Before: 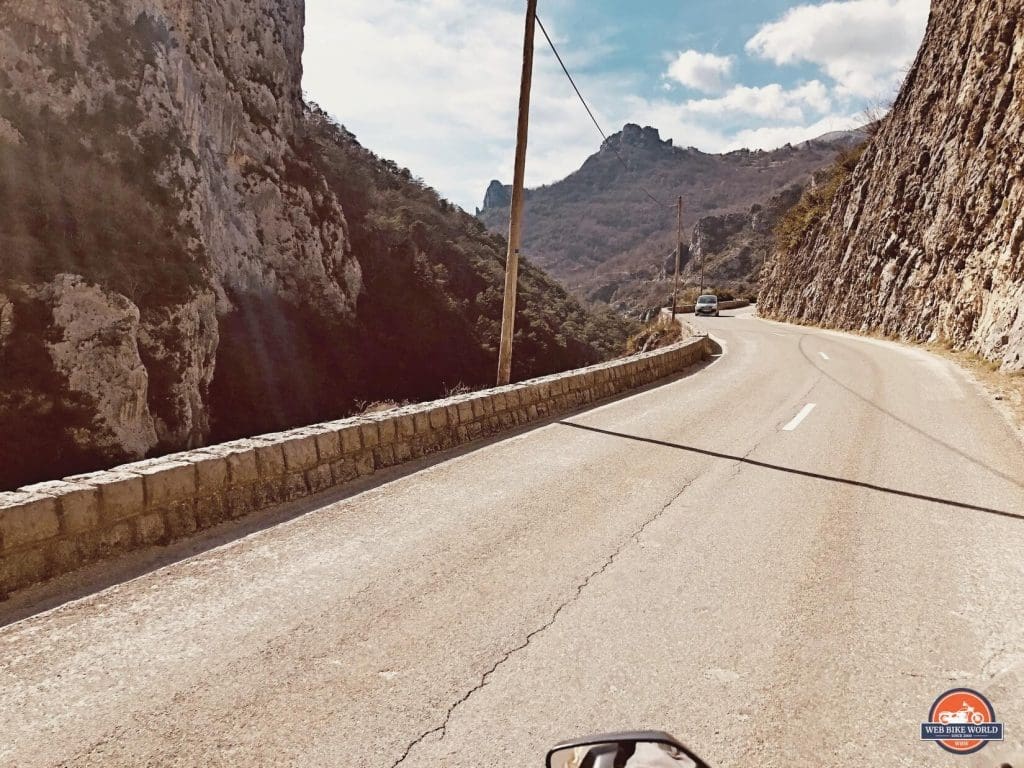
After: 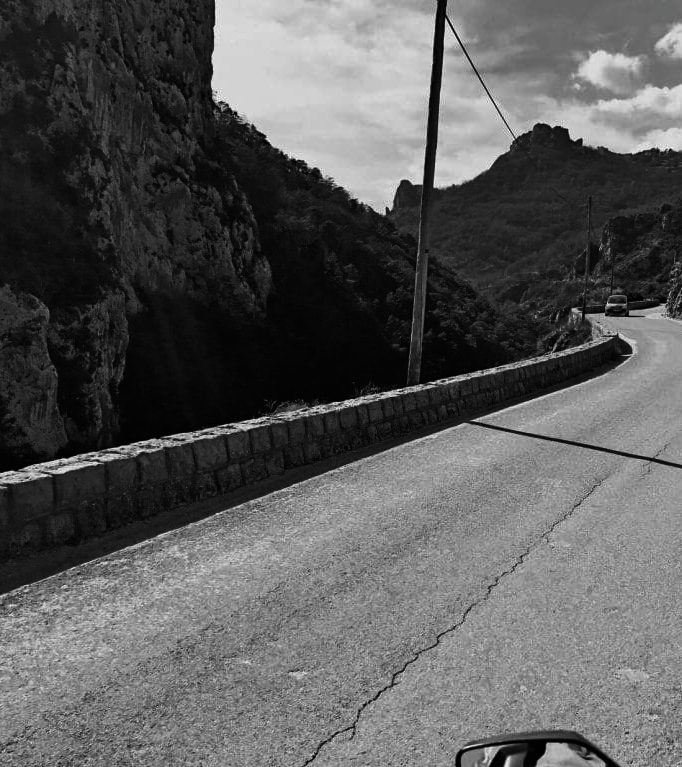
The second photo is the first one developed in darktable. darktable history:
crop and rotate: left 8.797%, right 24.51%
contrast brightness saturation: contrast -0.027, brightness -0.604, saturation -0.995
